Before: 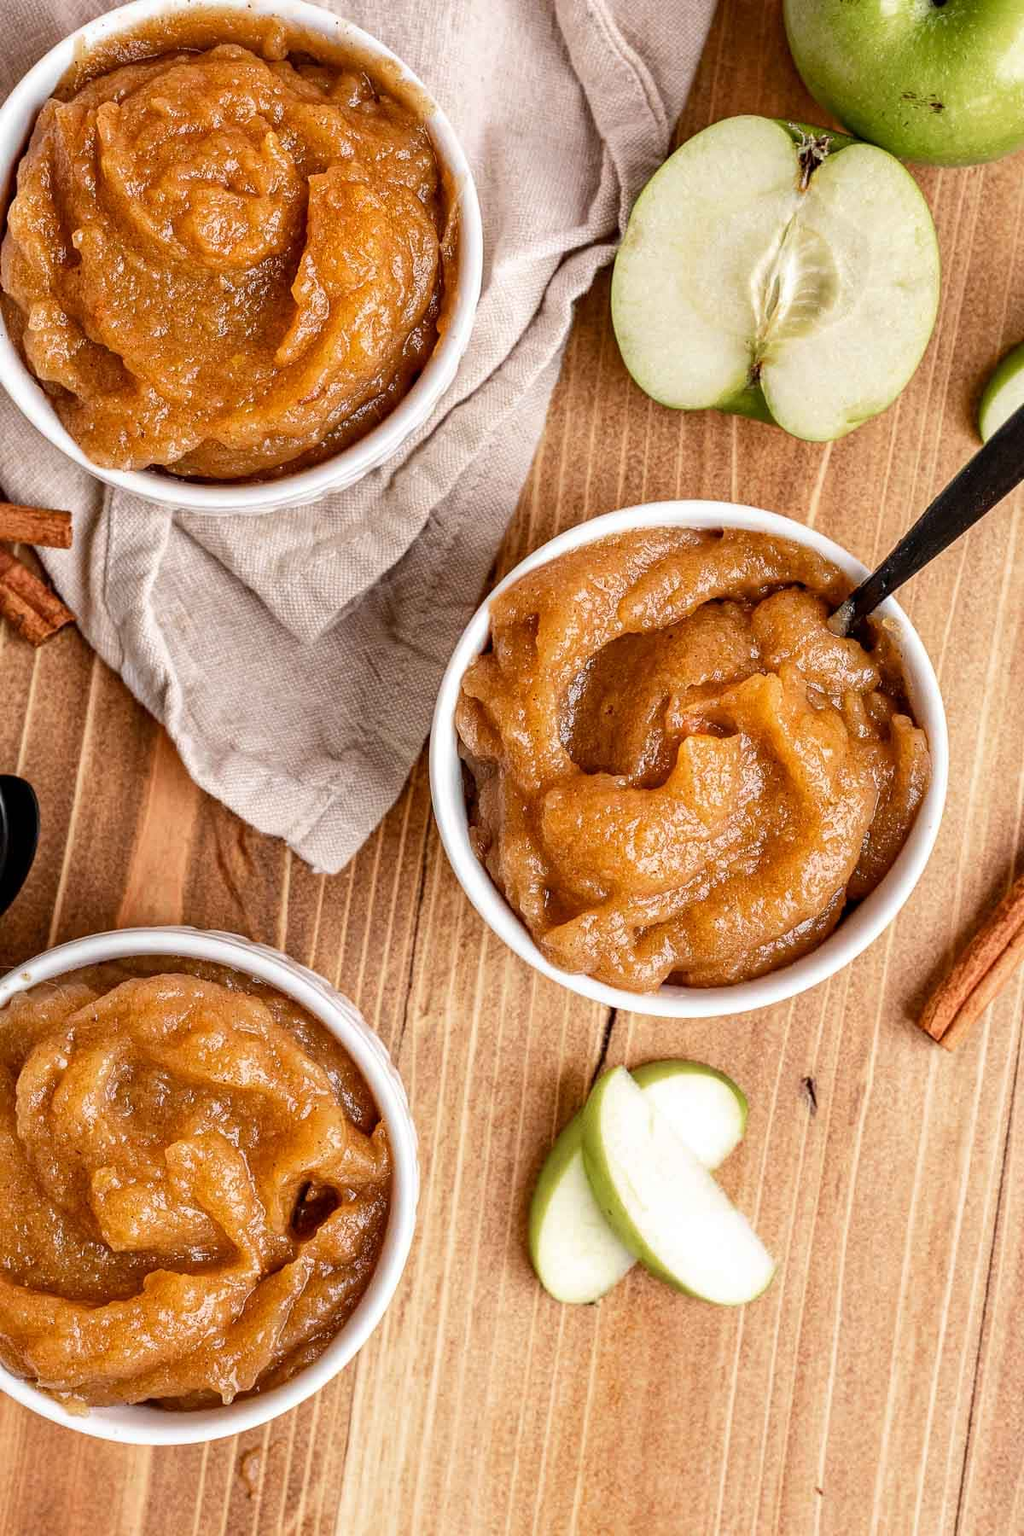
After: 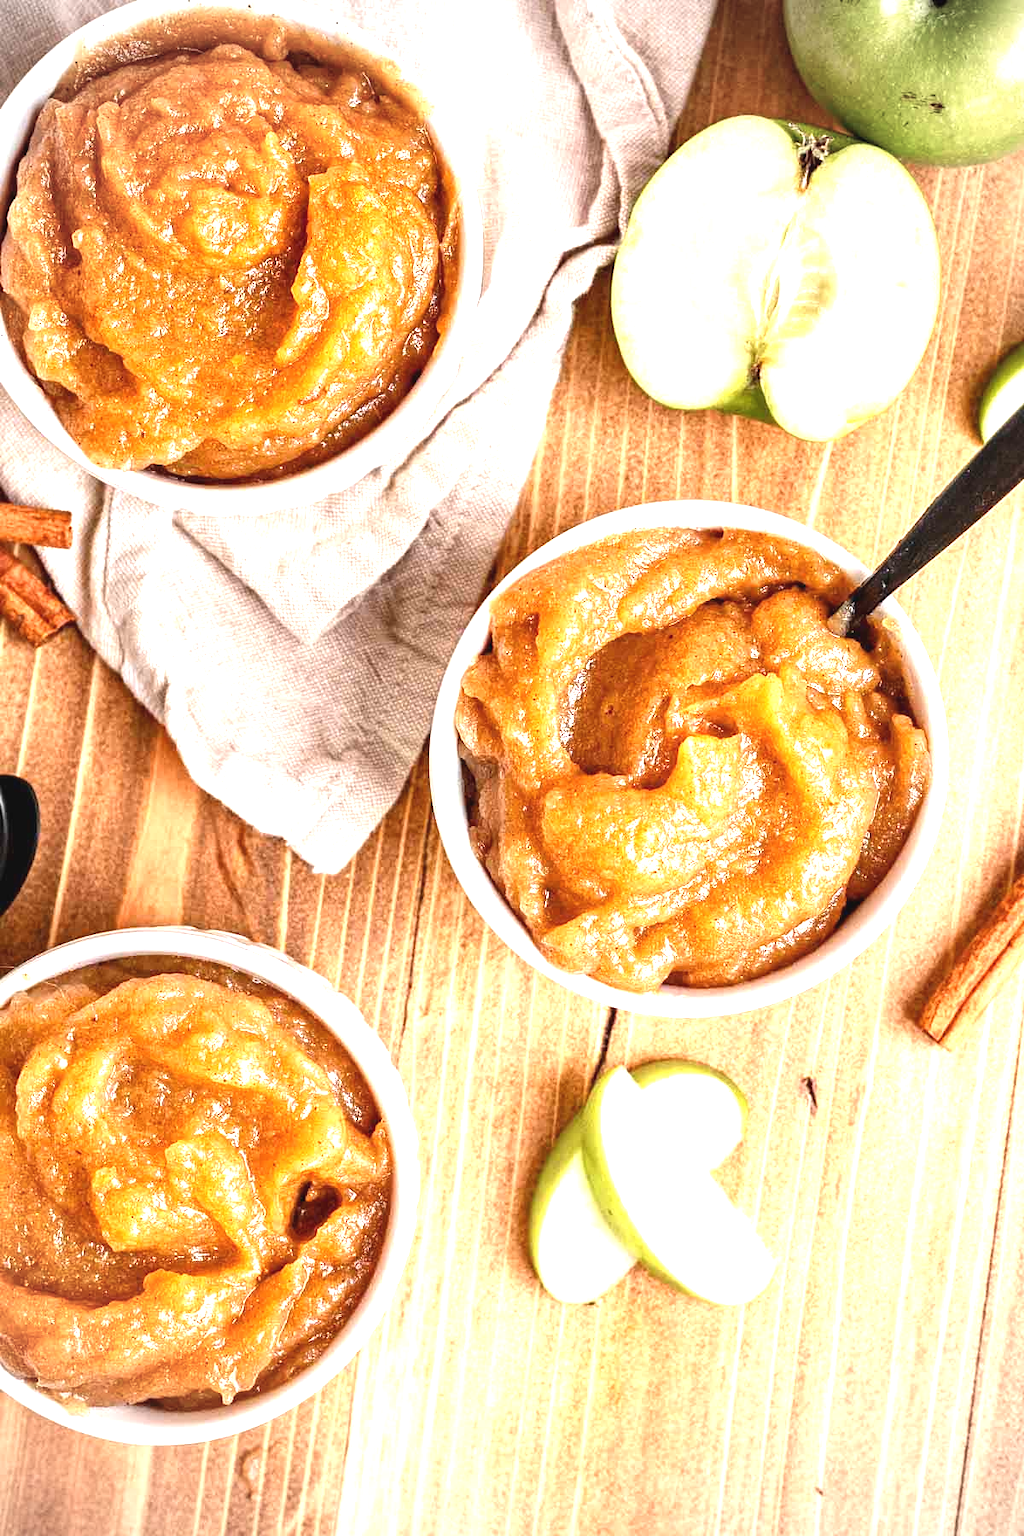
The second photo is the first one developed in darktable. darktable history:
vignetting: on, module defaults
exposure: black level correction -0.002, exposure 1.331 EV, compensate highlight preservation false
